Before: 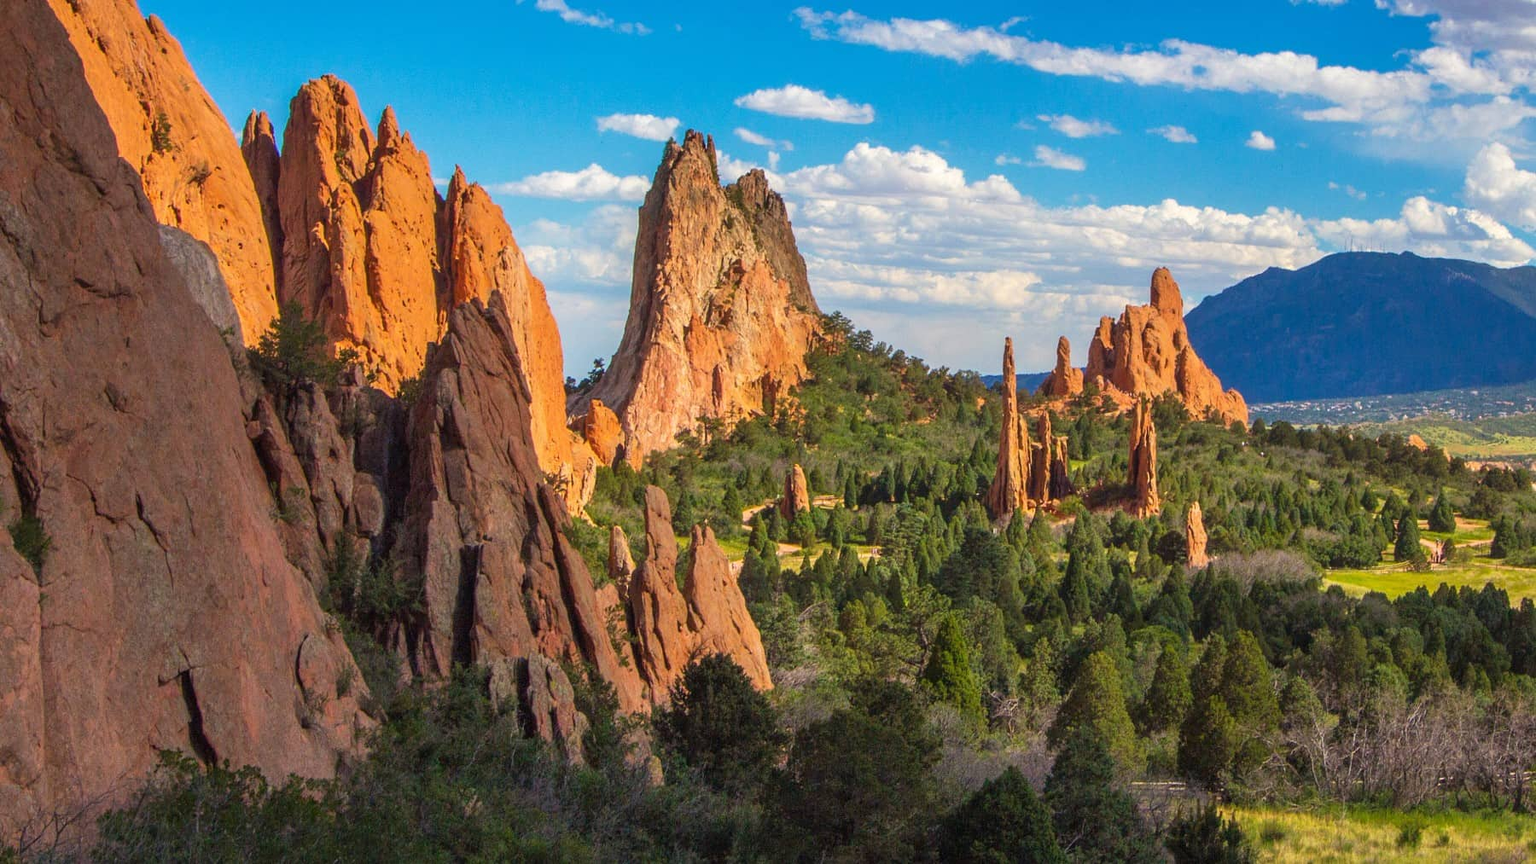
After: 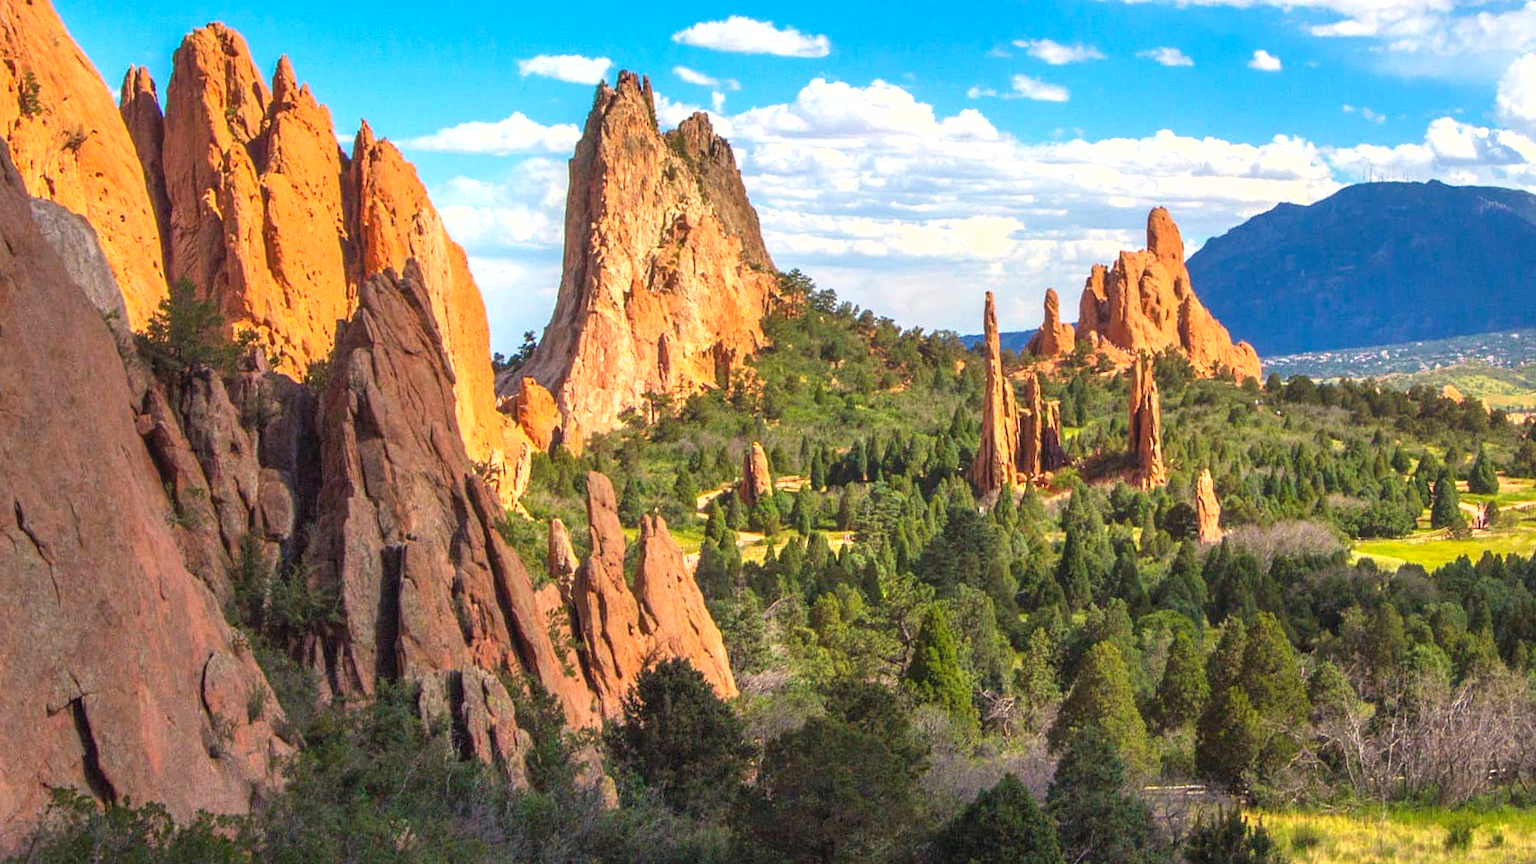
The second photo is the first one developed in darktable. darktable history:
shadows and highlights: radius 125.46, shadows 21.19, highlights -21.19, low approximation 0.01
crop and rotate: angle 1.96°, left 5.673%, top 5.673%
exposure: exposure 0.7 EV, compensate highlight preservation false
